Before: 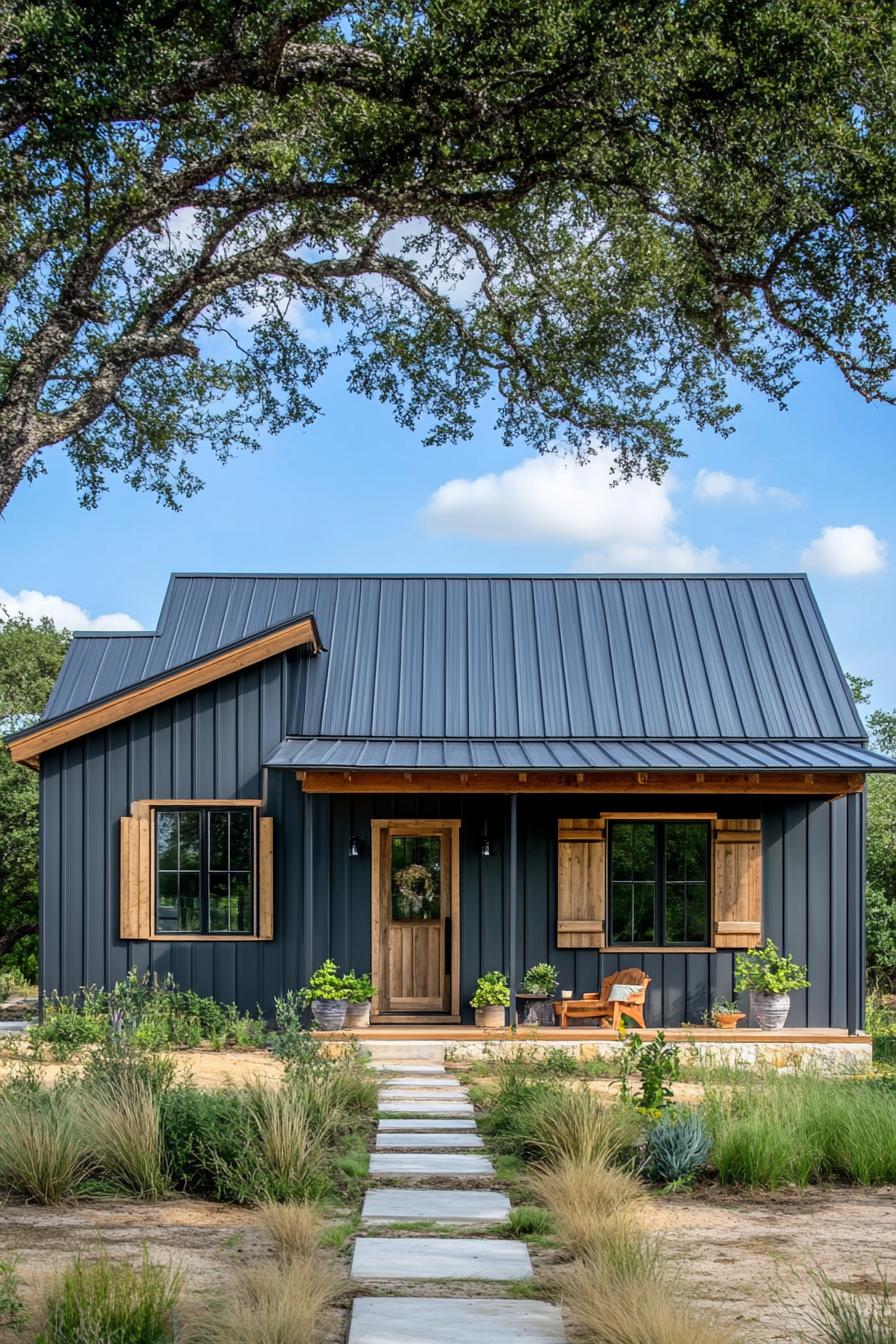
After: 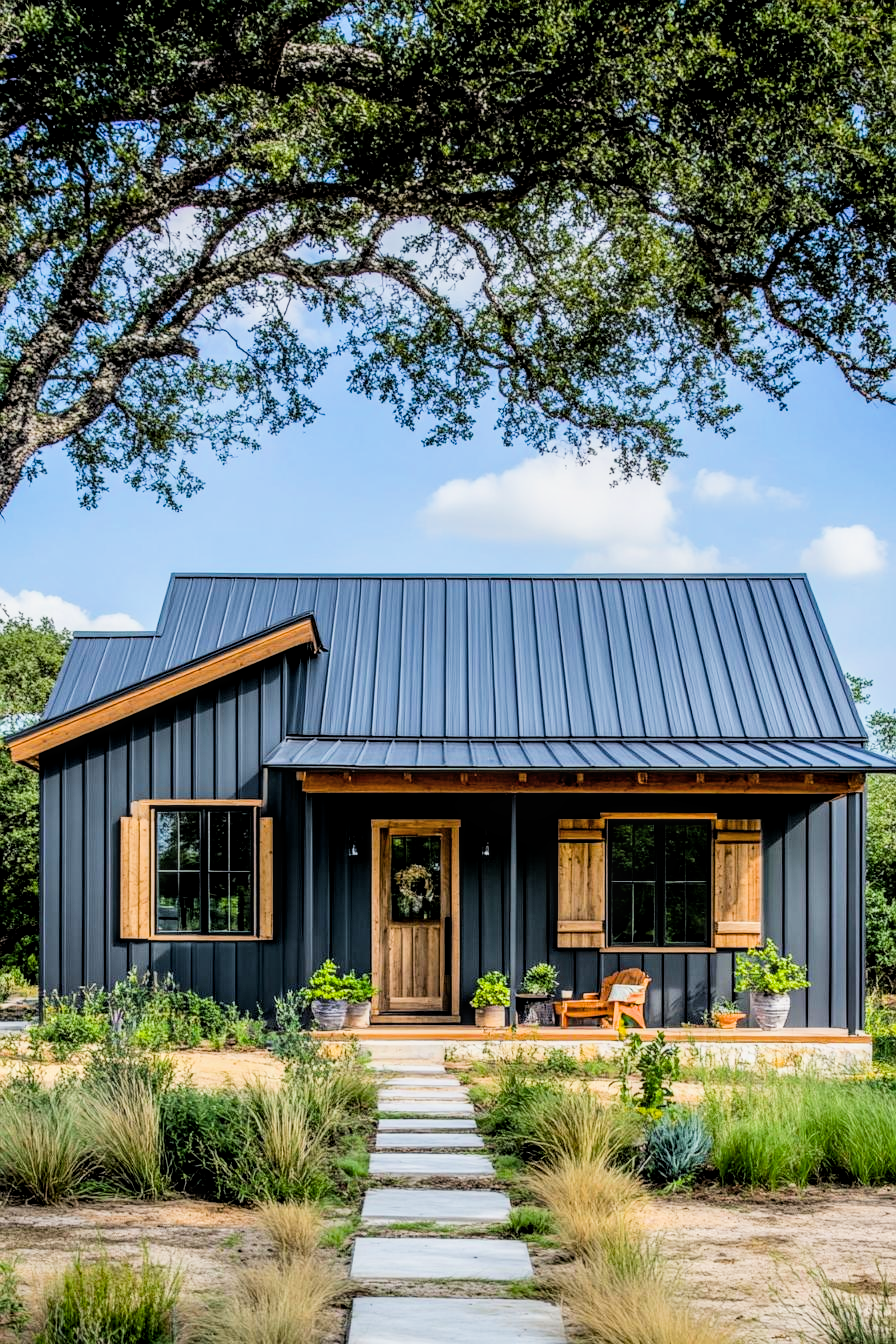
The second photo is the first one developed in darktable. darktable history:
filmic rgb: black relative exposure -5.07 EV, white relative exposure 3.95 EV, hardness 2.9, contrast 1.3, highlights saturation mix -30.17%
color balance rgb: shadows lift › hue 84.97°, perceptual saturation grading › global saturation 25.419%, global vibrance 2.347%
exposure: black level correction 0.001, exposure 0.499 EV, compensate exposure bias true, compensate highlight preservation false
local contrast: on, module defaults
